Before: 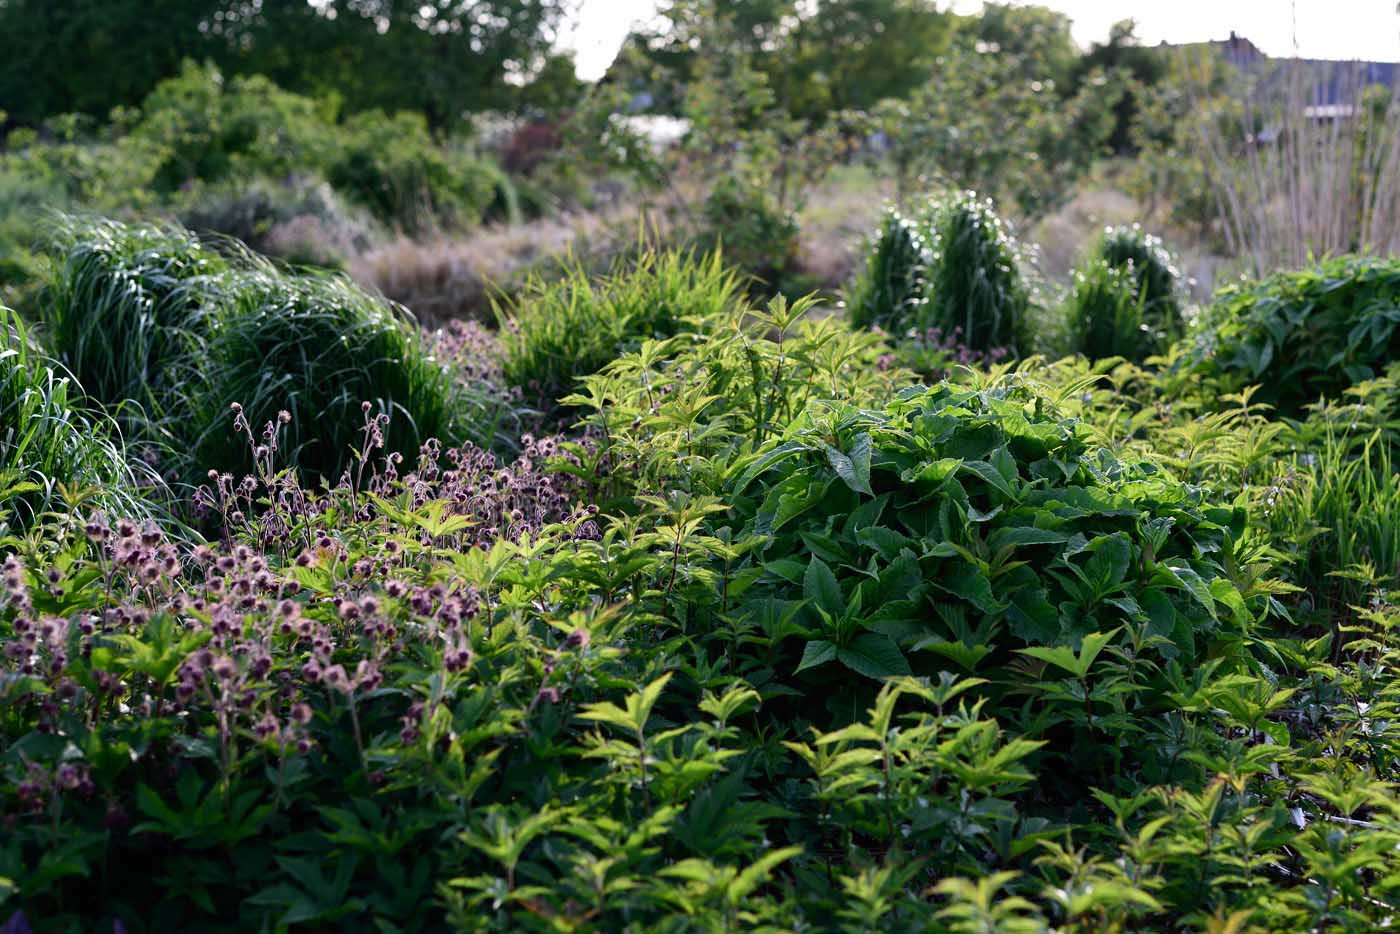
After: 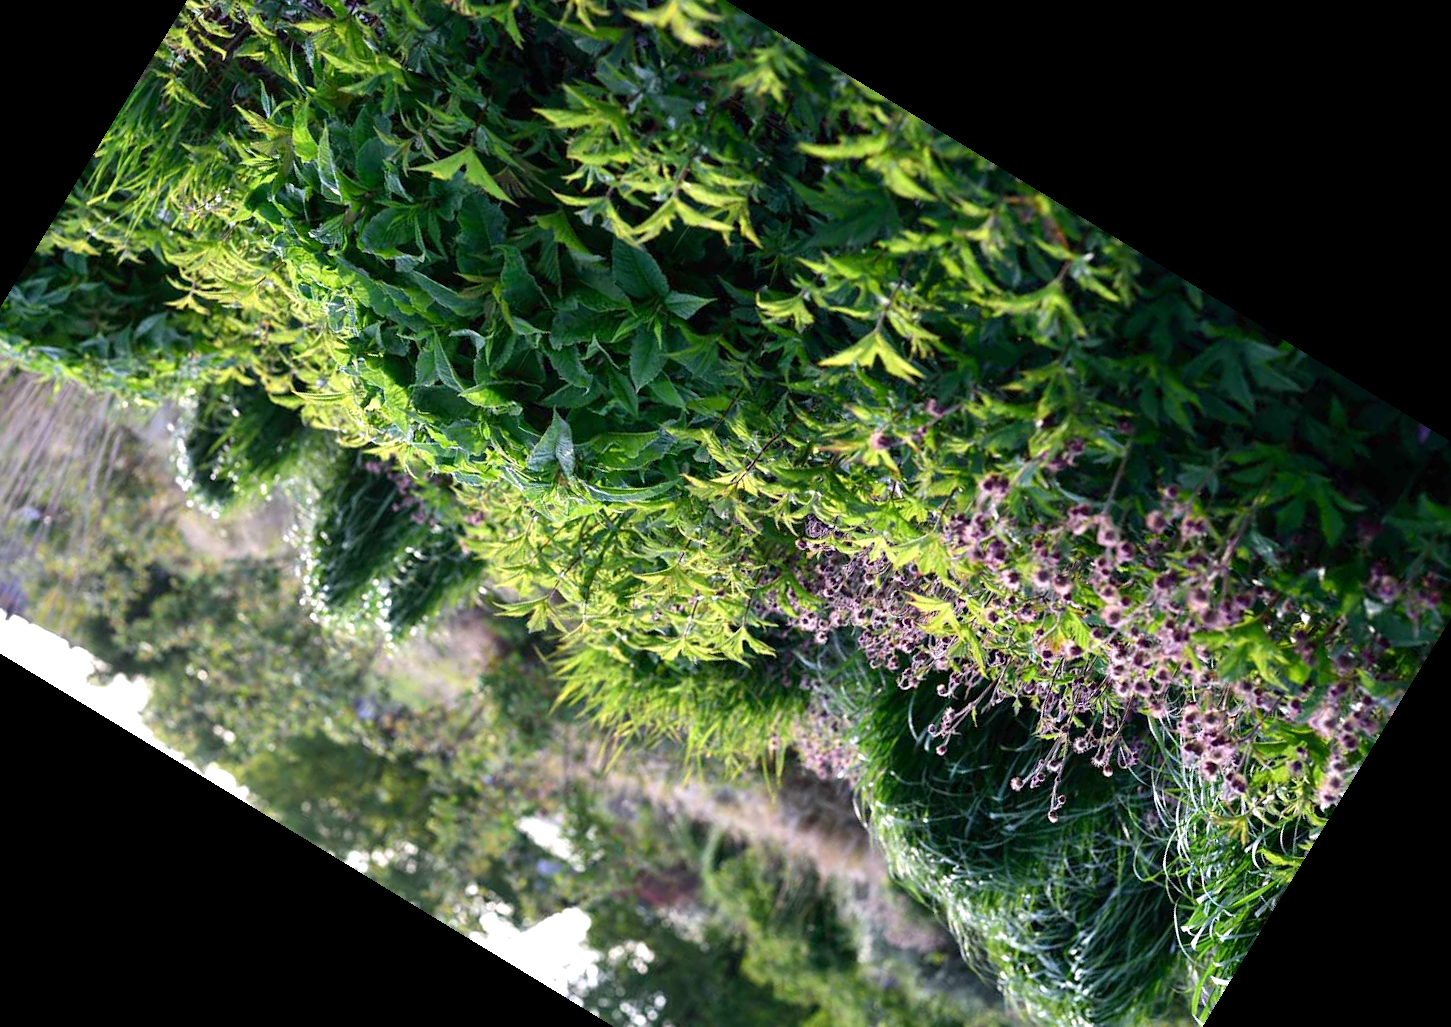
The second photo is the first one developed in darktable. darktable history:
exposure: exposure 0.6 EV, compensate highlight preservation false
crop and rotate: angle 148.68°, left 9.111%, top 15.603%, right 4.588%, bottom 17.041%
